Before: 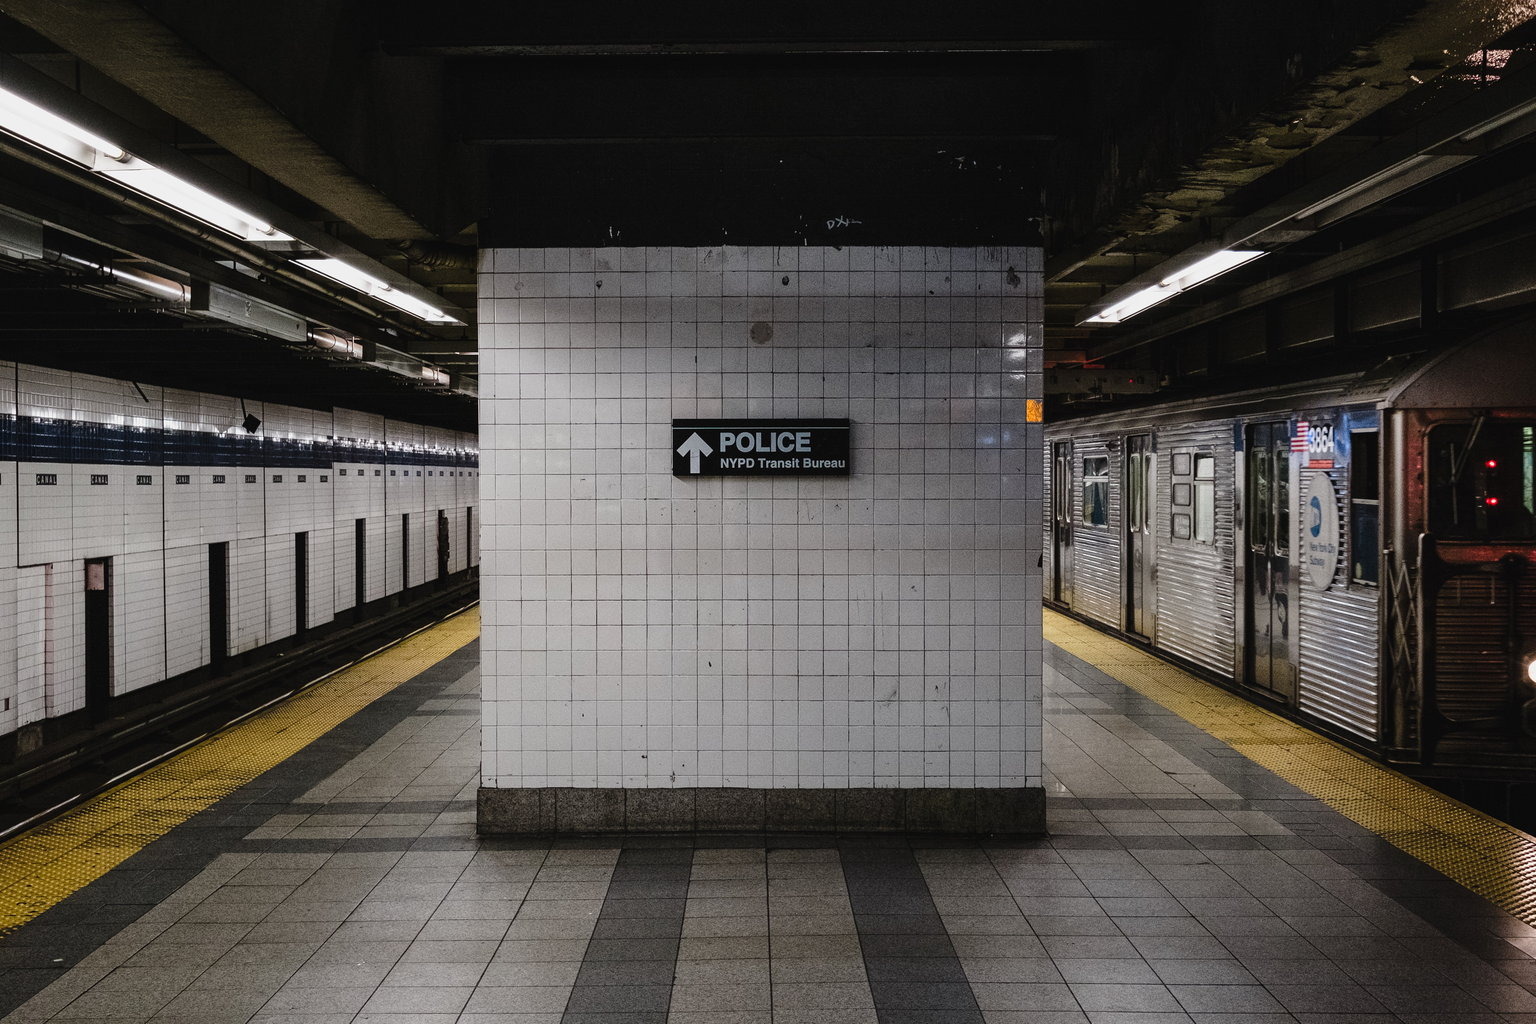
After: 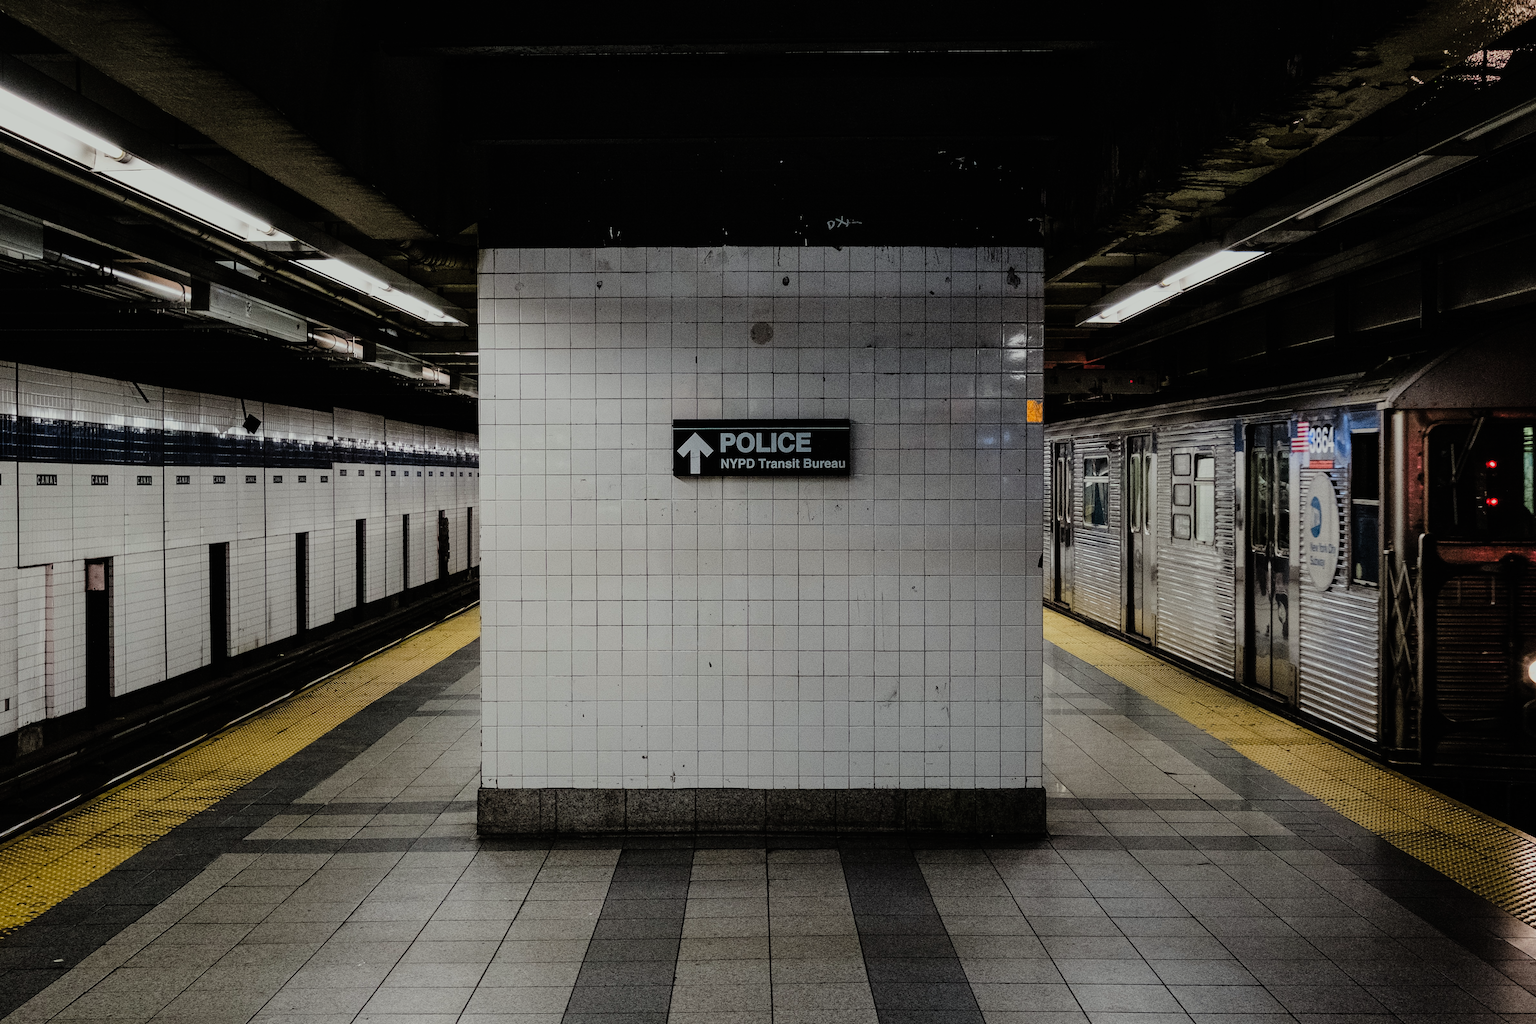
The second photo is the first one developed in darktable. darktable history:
color correction: highlights a* -2.68, highlights b* 2.57
filmic rgb: black relative exposure -7.65 EV, white relative exposure 4.56 EV, hardness 3.61, color science v6 (2022)
